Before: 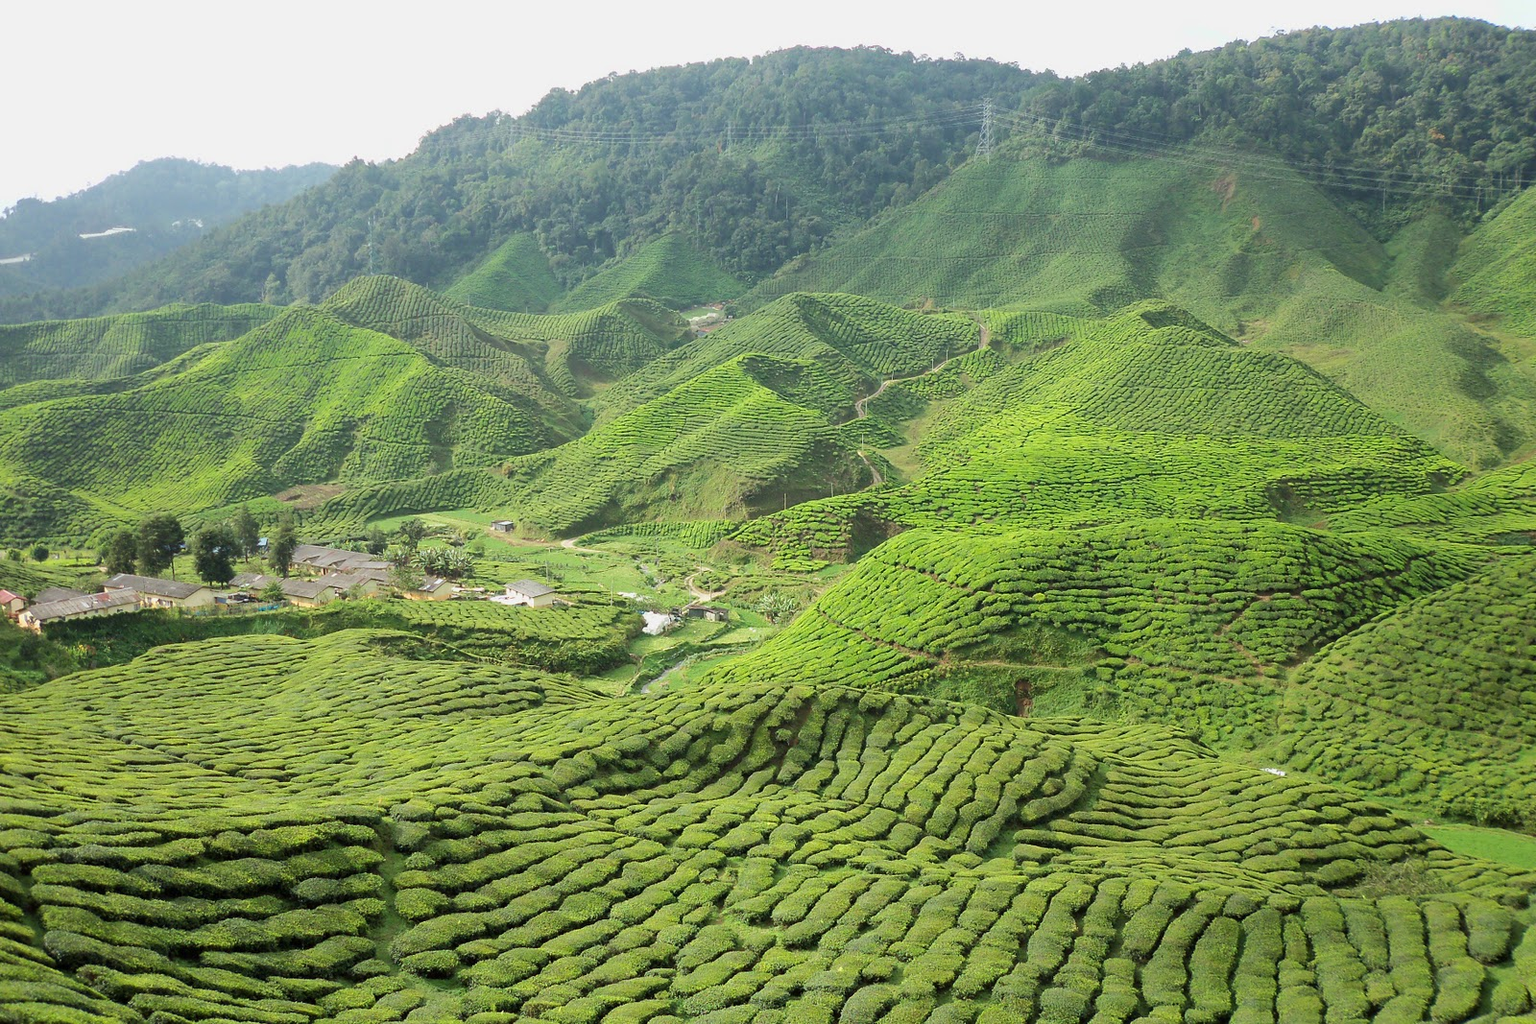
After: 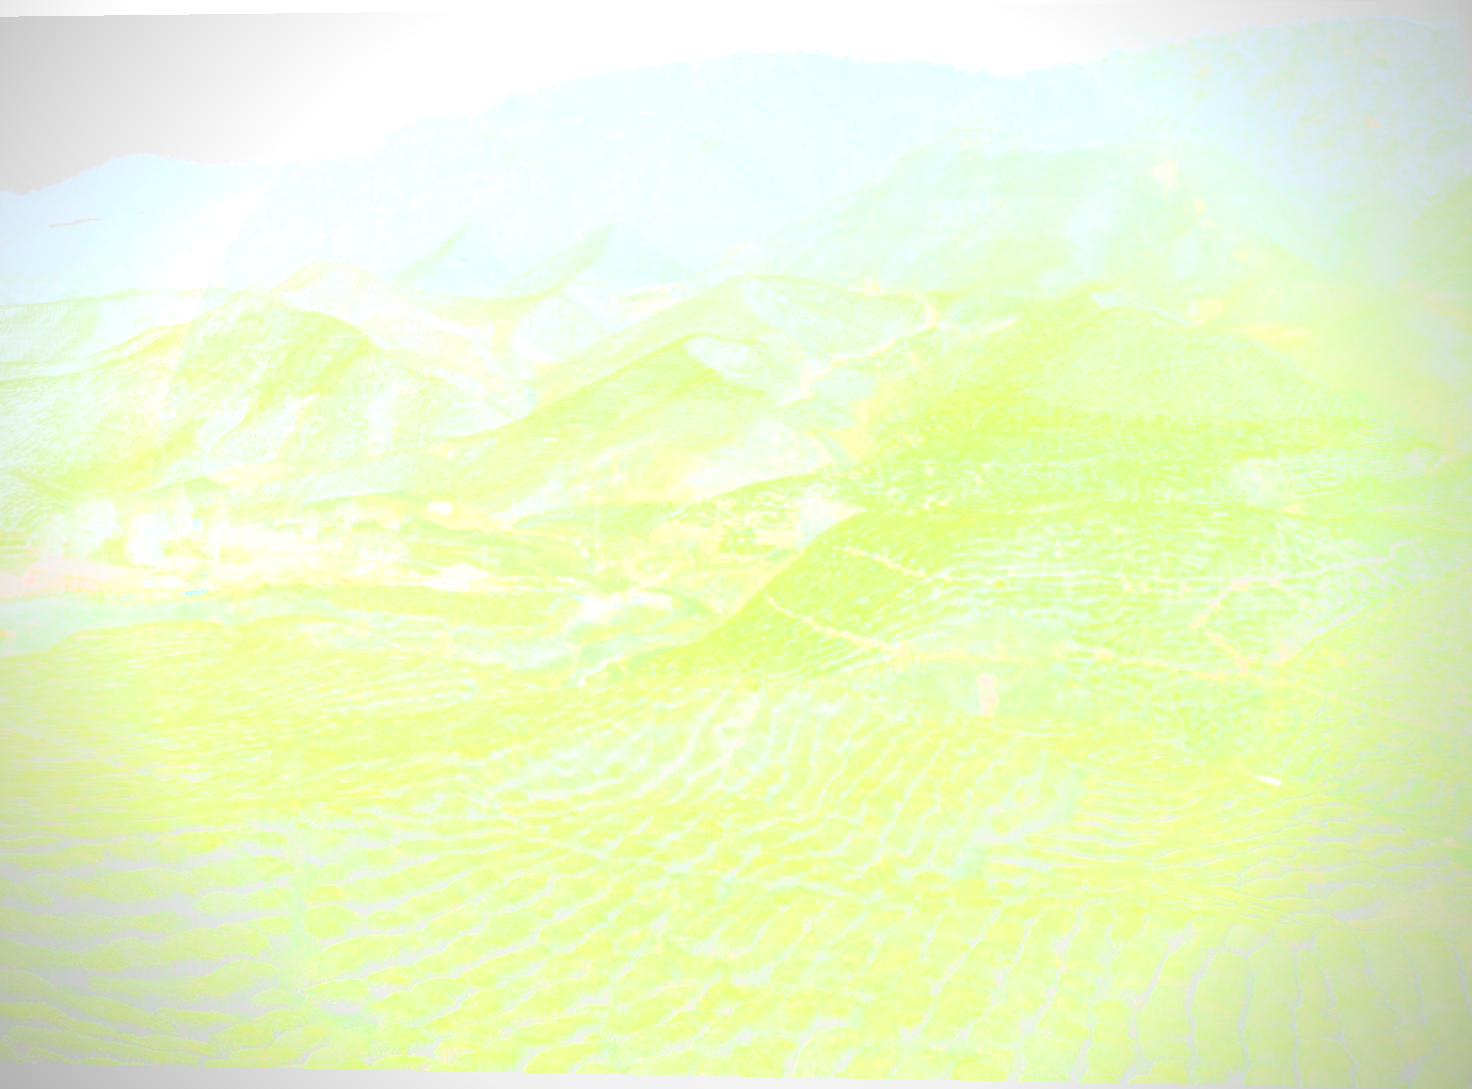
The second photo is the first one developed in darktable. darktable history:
rotate and perspective: rotation 0.128°, lens shift (vertical) -0.181, lens shift (horizontal) -0.044, shear 0.001, automatic cropping off
white balance: emerald 1
tone equalizer: on, module defaults
vignetting: unbound false
crop: left 8.026%, right 7.374%
bloom: size 85%, threshold 5%, strength 85%
